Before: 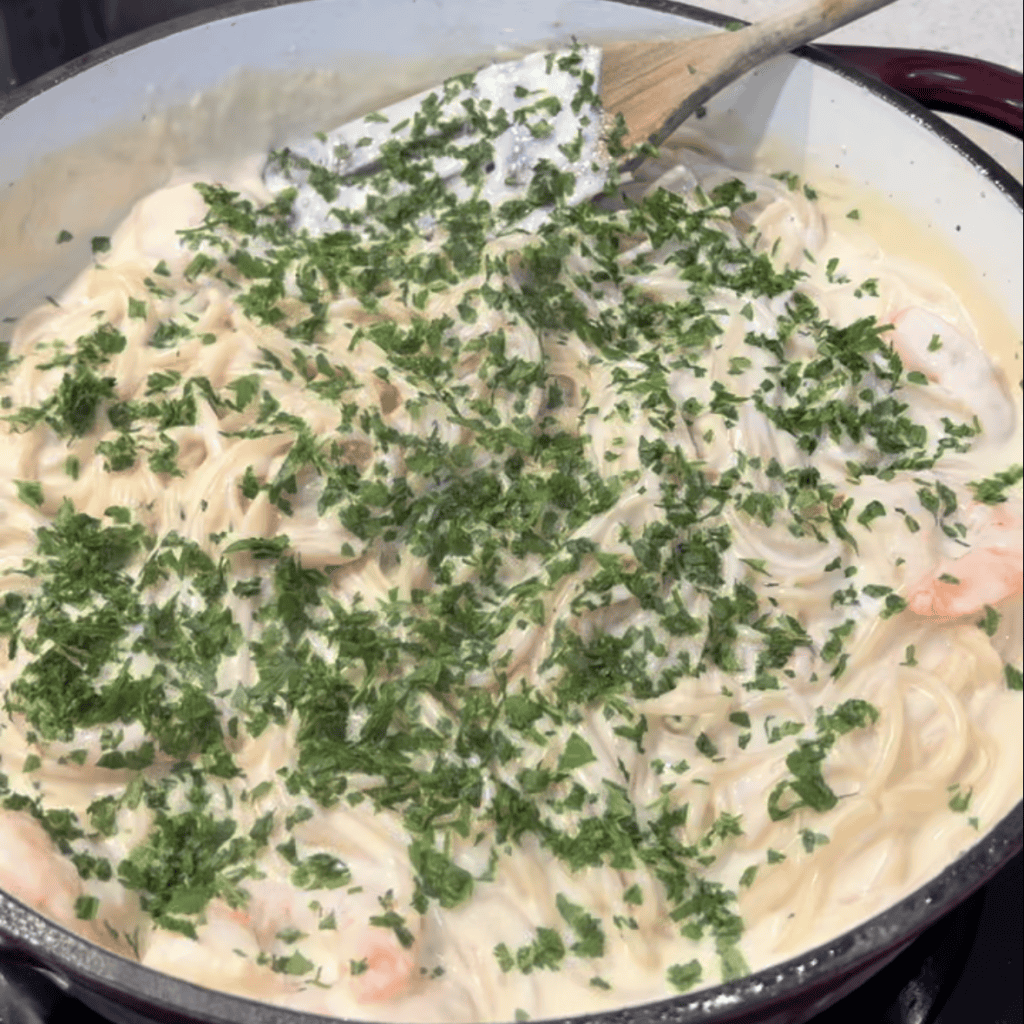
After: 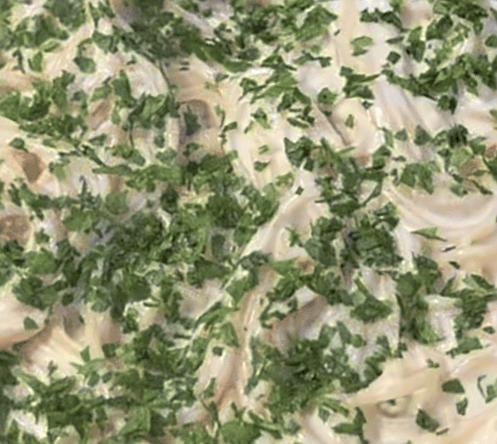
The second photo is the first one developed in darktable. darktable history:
sharpen: on, module defaults
rotate and perspective: rotation -14.8°, crop left 0.1, crop right 0.903, crop top 0.25, crop bottom 0.748
crop: left 32.075%, top 10.976%, right 18.355%, bottom 17.596%
